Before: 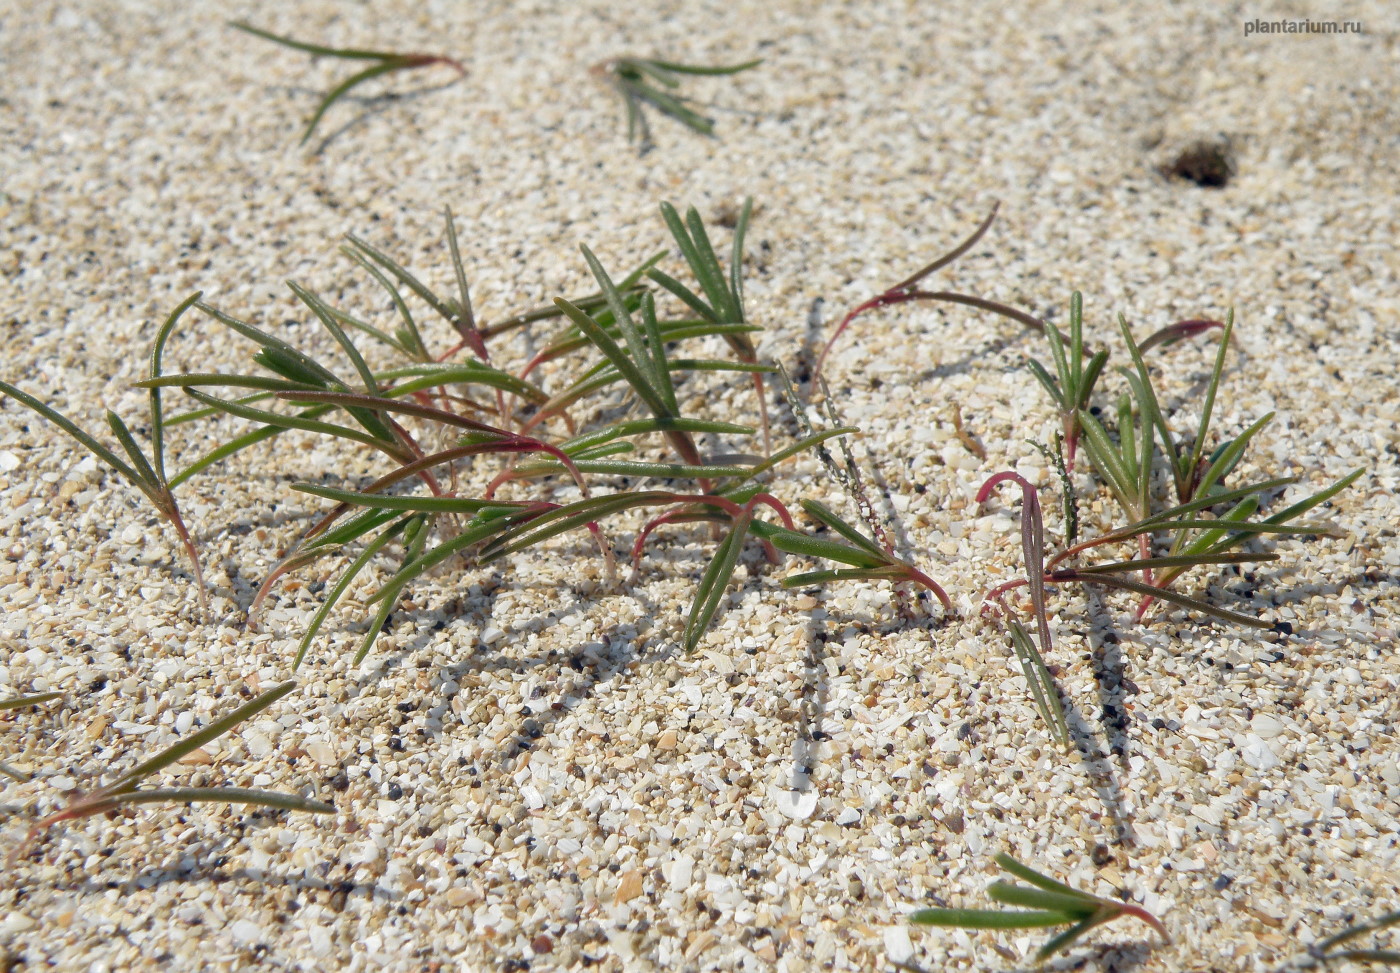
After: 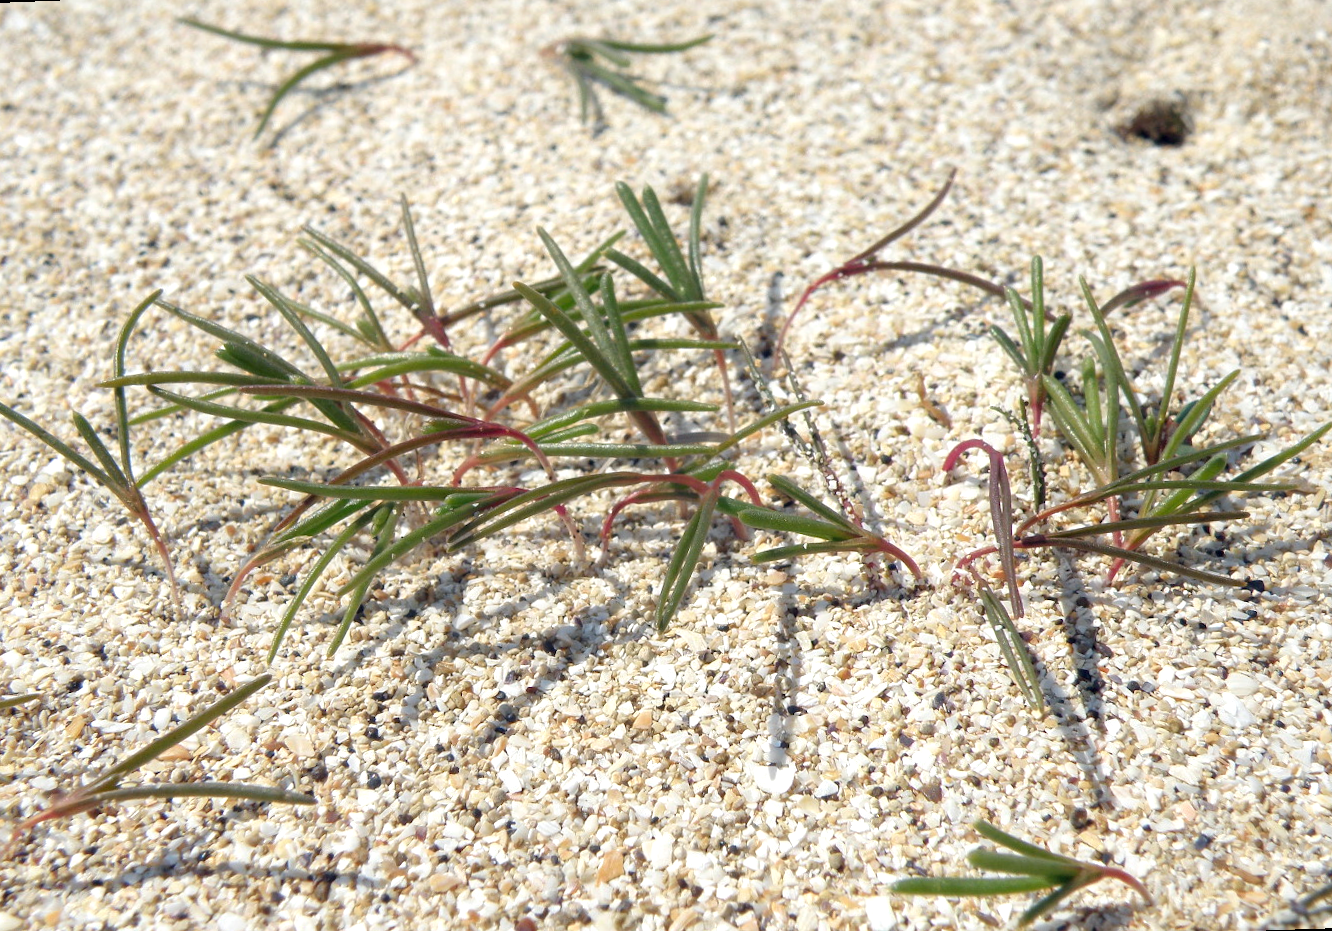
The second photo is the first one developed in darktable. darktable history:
rotate and perspective: rotation -2.12°, lens shift (vertical) 0.009, lens shift (horizontal) -0.008, automatic cropping original format, crop left 0.036, crop right 0.964, crop top 0.05, crop bottom 0.959
exposure: exposure 0.426 EV, compensate highlight preservation false
